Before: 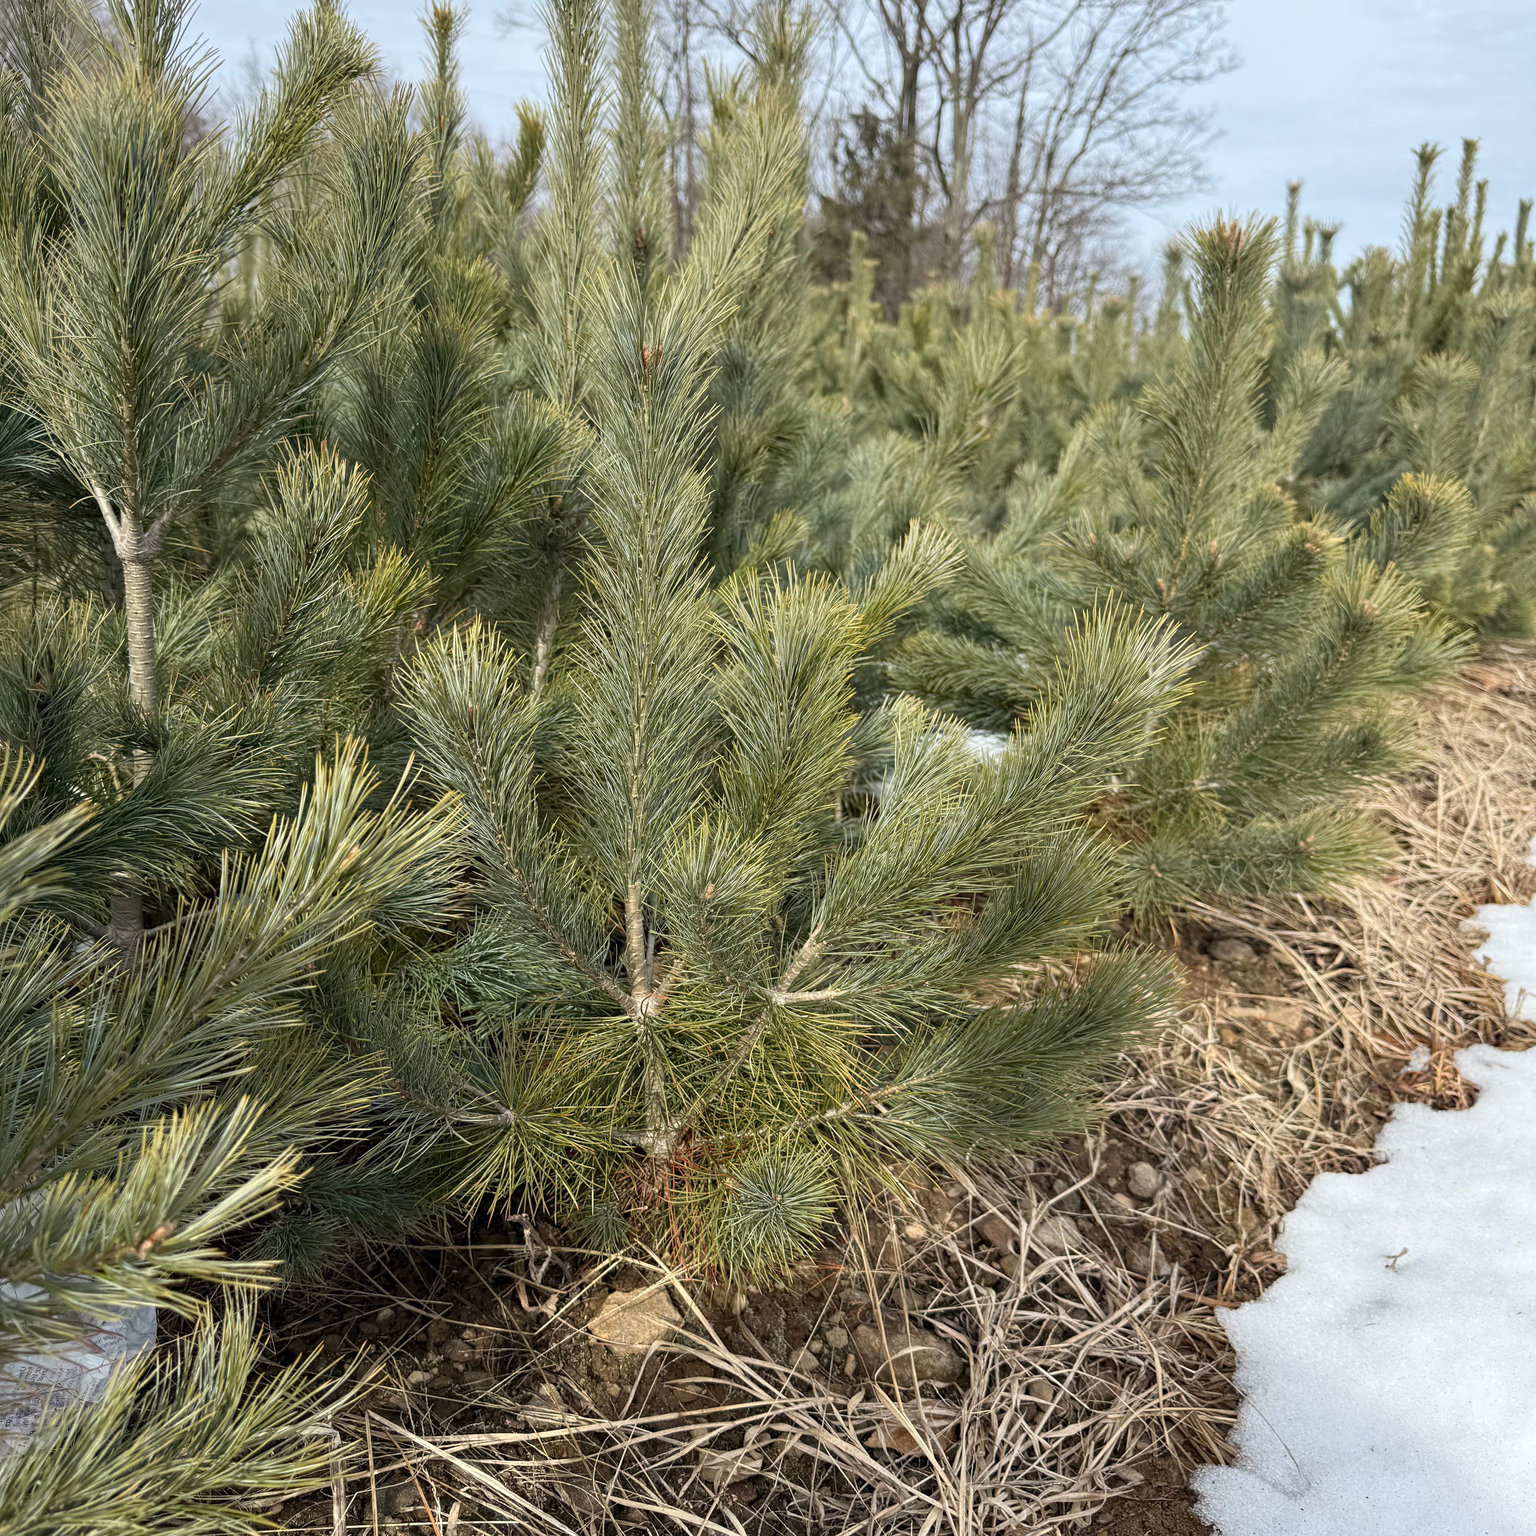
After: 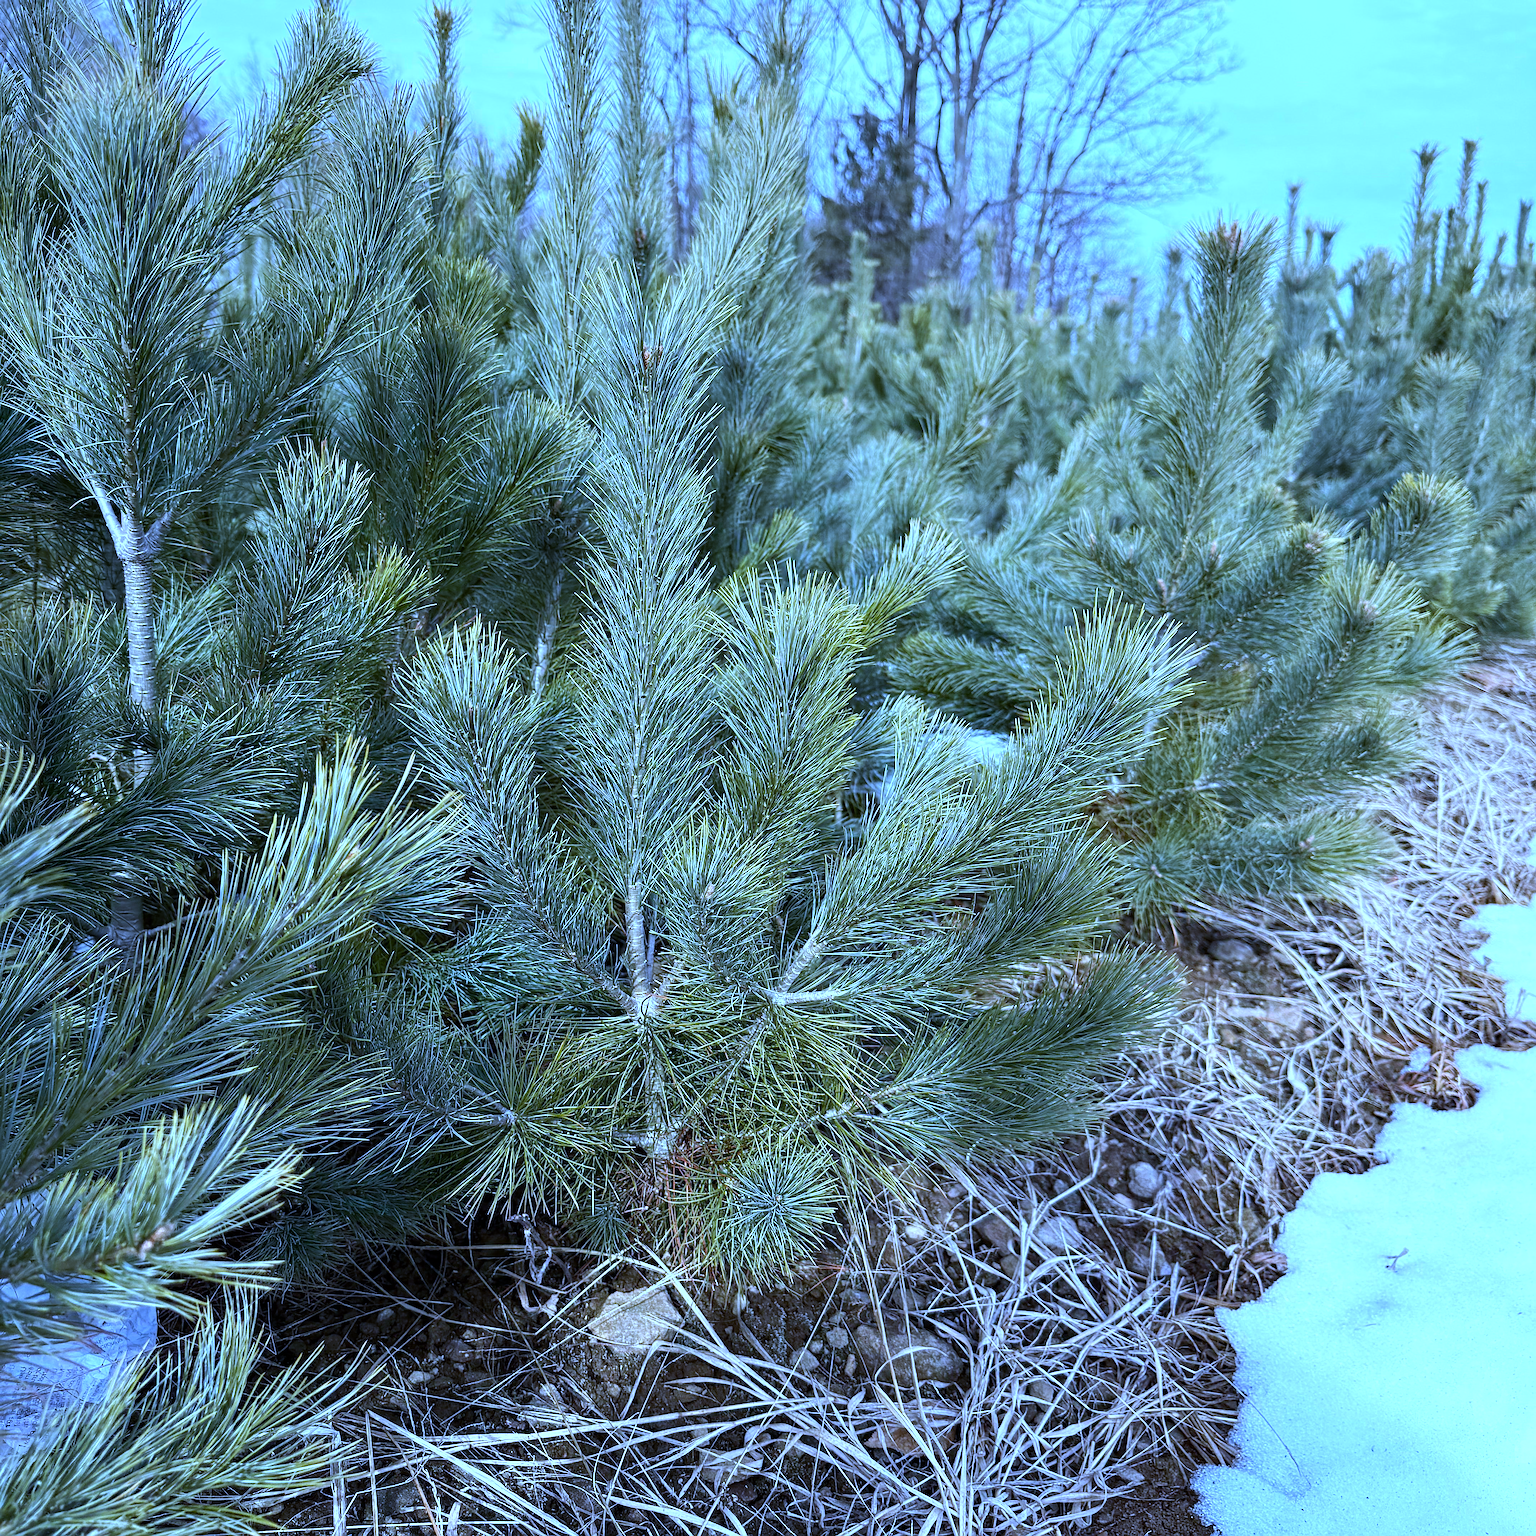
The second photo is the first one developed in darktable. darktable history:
white balance: red 0.766, blue 1.537
tone equalizer: -8 EV -0.417 EV, -7 EV -0.389 EV, -6 EV -0.333 EV, -5 EV -0.222 EV, -3 EV 0.222 EV, -2 EV 0.333 EV, -1 EV 0.389 EV, +0 EV 0.417 EV, edges refinement/feathering 500, mask exposure compensation -1.57 EV, preserve details no
sharpen: on, module defaults
color balance rgb: perceptual saturation grading › global saturation 20%, global vibrance 20%
